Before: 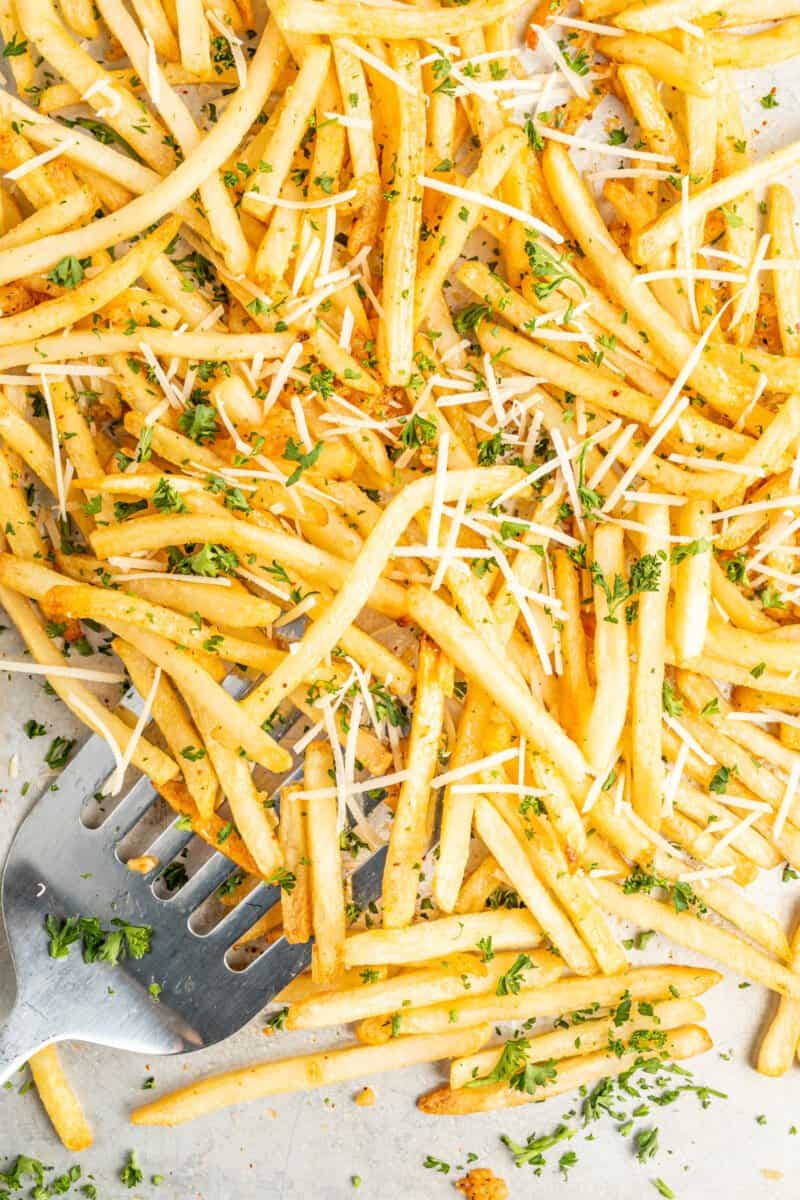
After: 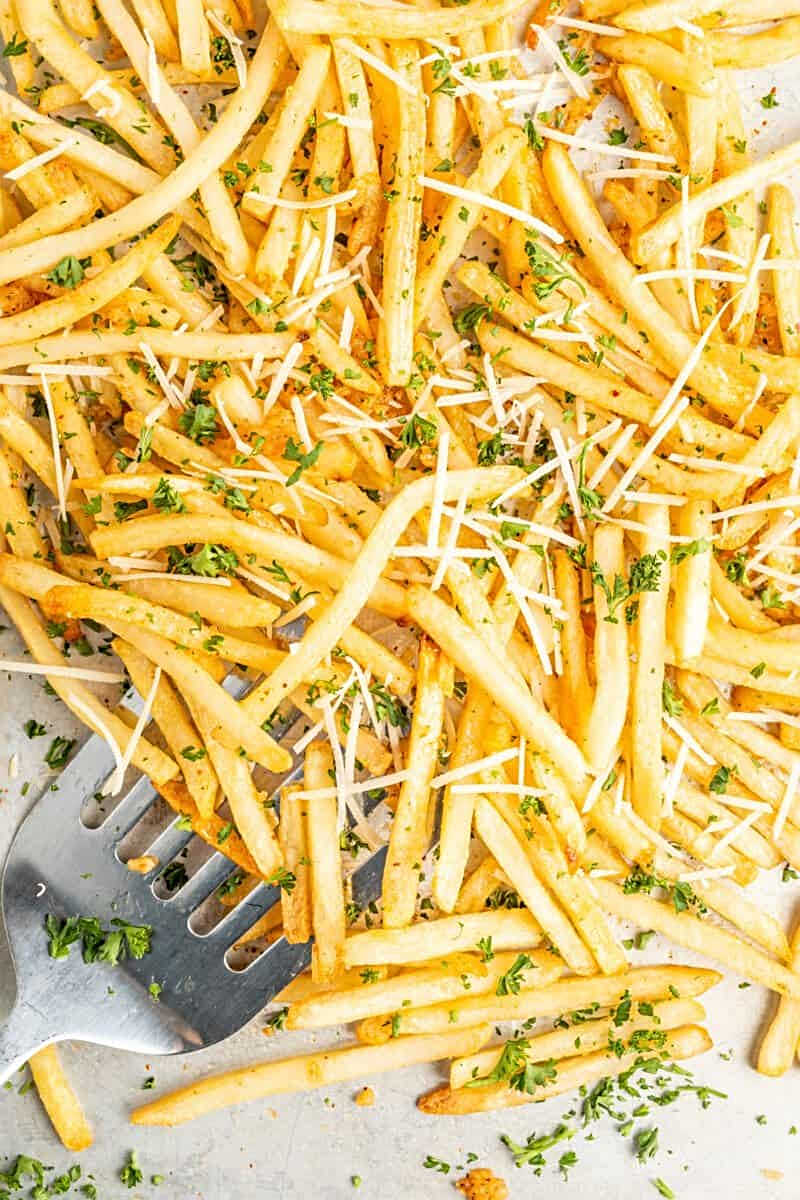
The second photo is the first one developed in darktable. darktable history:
sharpen: radius 2.19, amount 0.387, threshold 0.125
